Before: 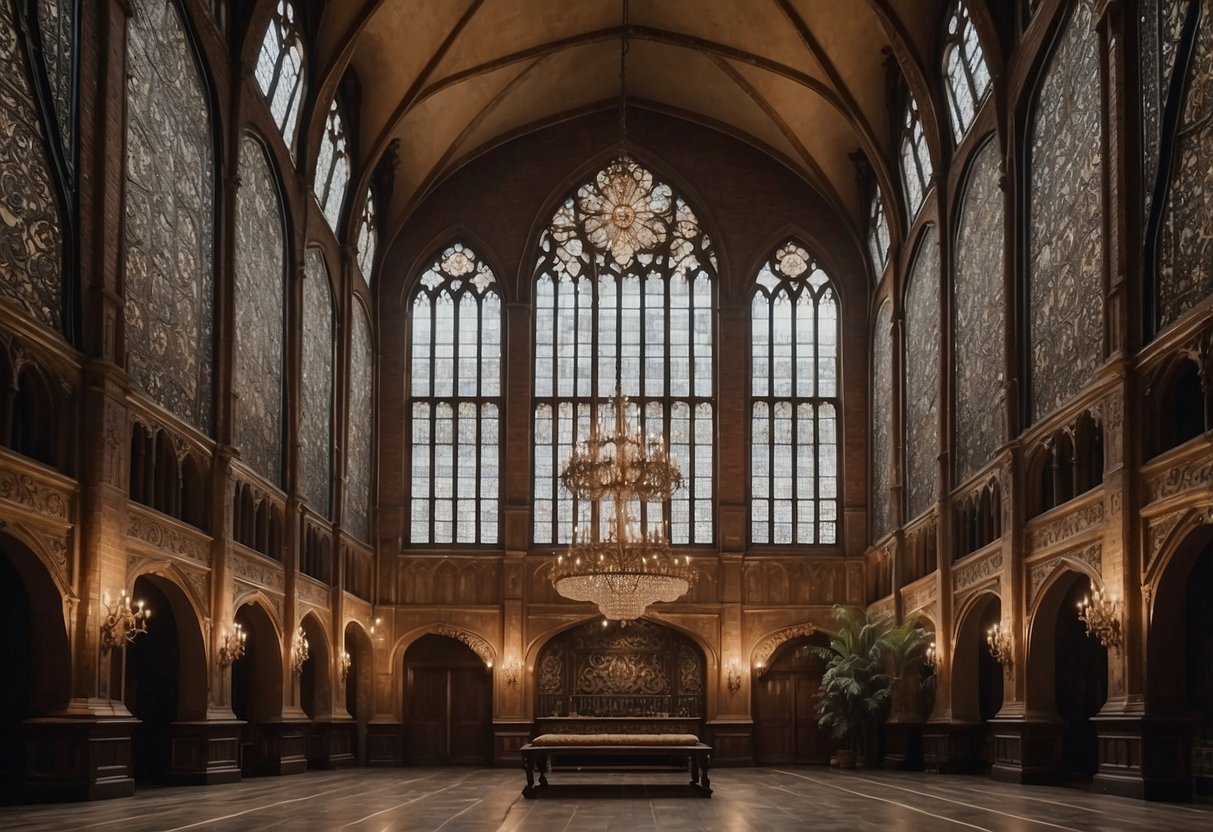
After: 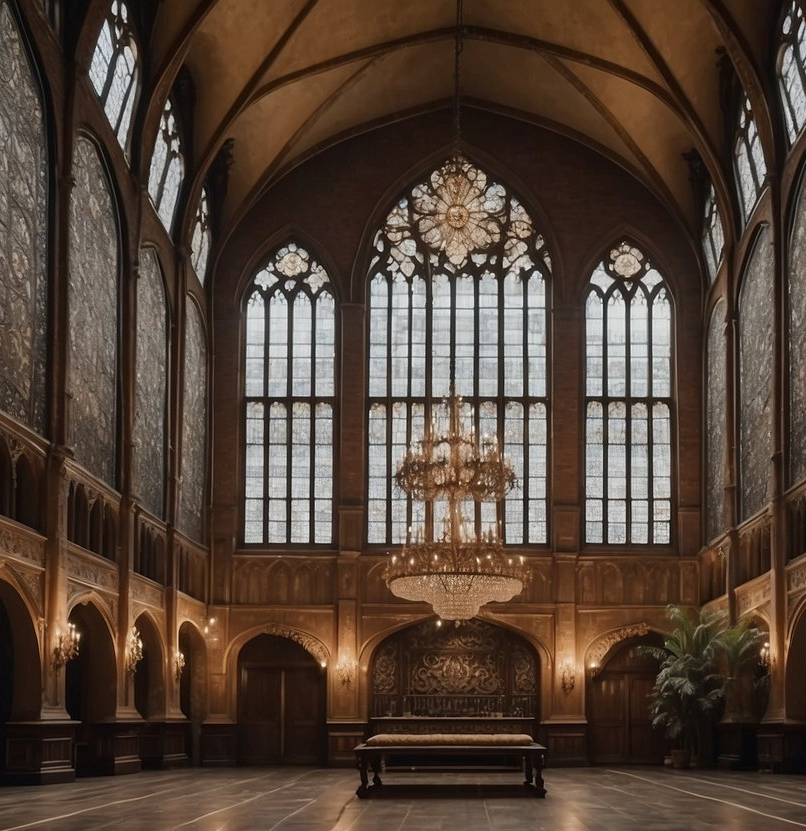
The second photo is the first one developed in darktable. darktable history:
crop and rotate: left 13.689%, right 19.798%
